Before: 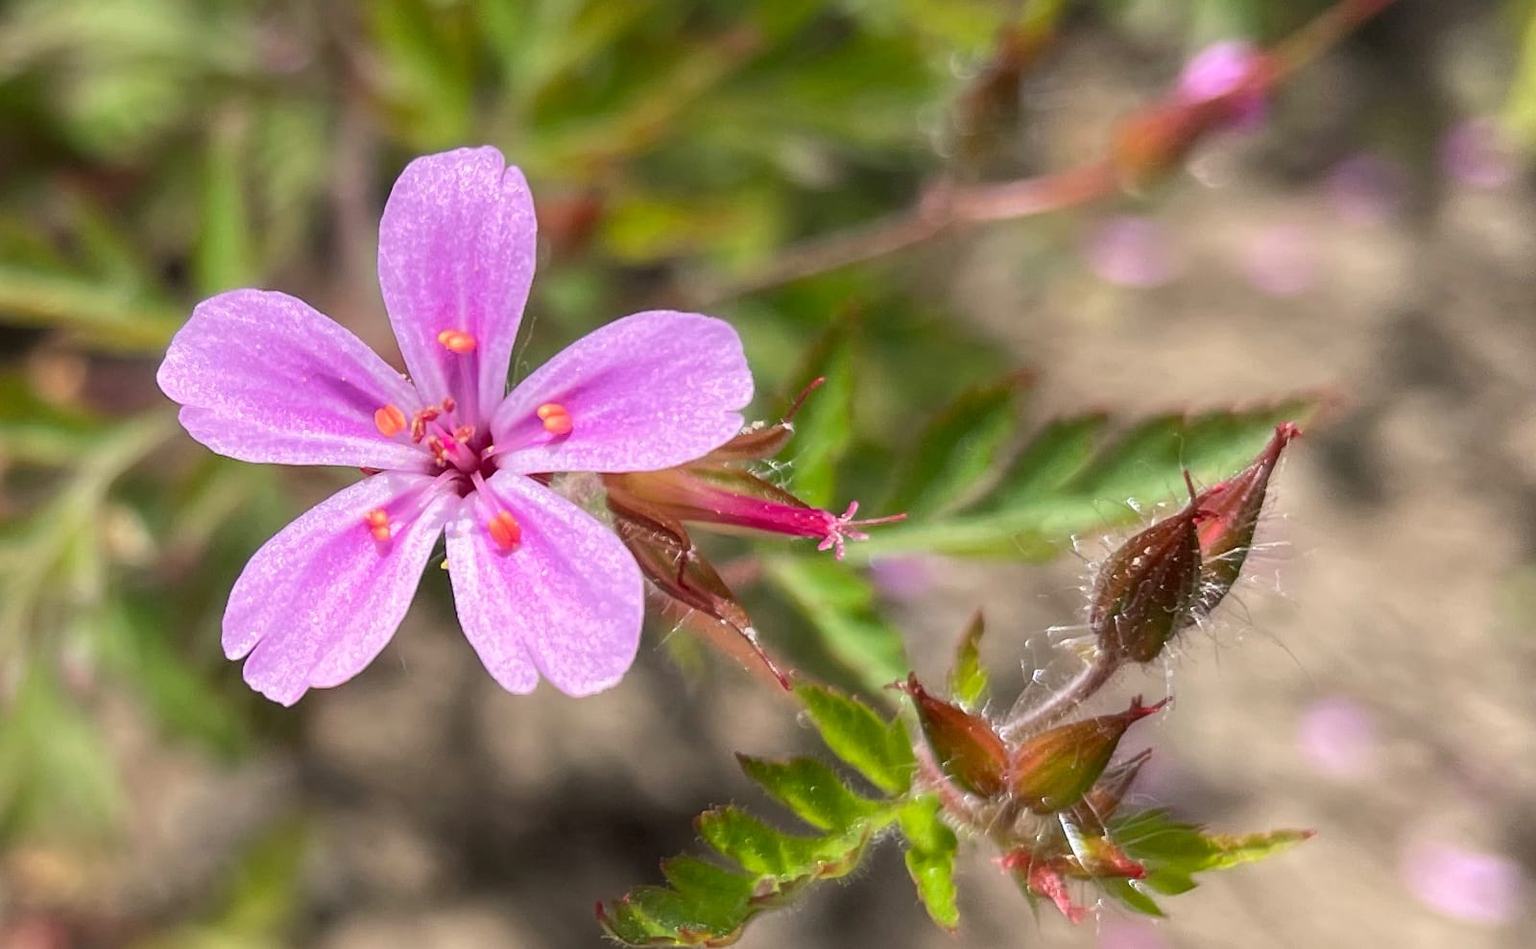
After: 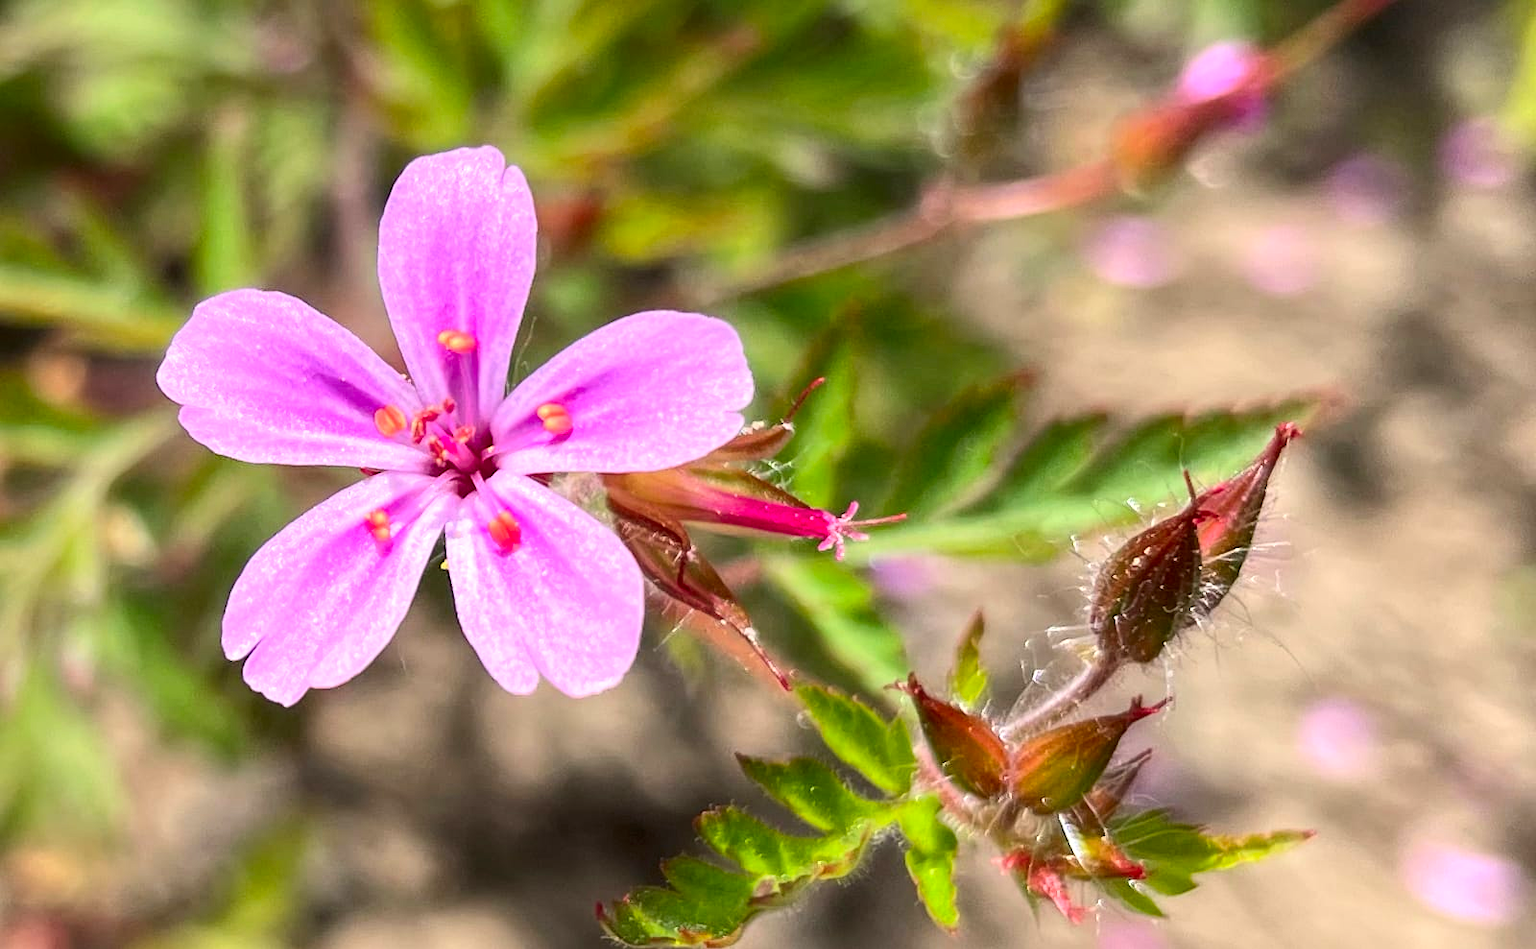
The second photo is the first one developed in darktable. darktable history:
local contrast: highlights 100%, shadows 100%, detail 120%, midtone range 0.2
contrast brightness saturation: contrast 0.23, brightness 0.1, saturation 0.29
shadows and highlights: shadows 10, white point adjustment 1, highlights -40
